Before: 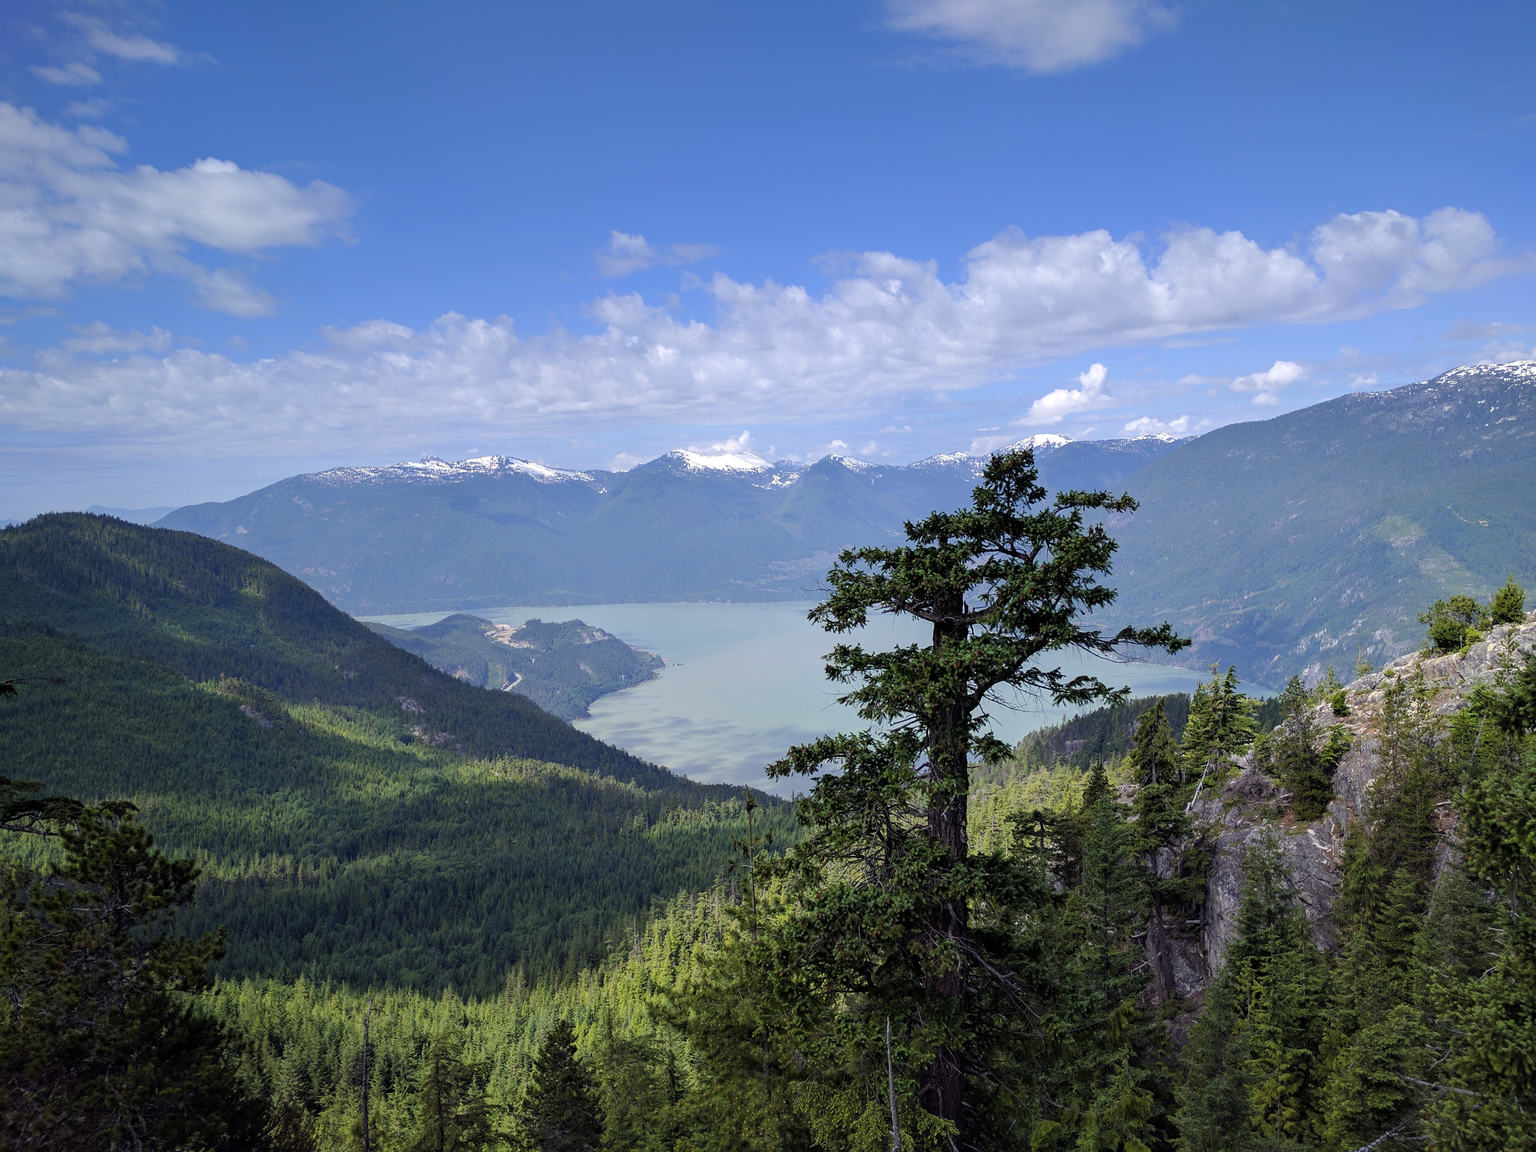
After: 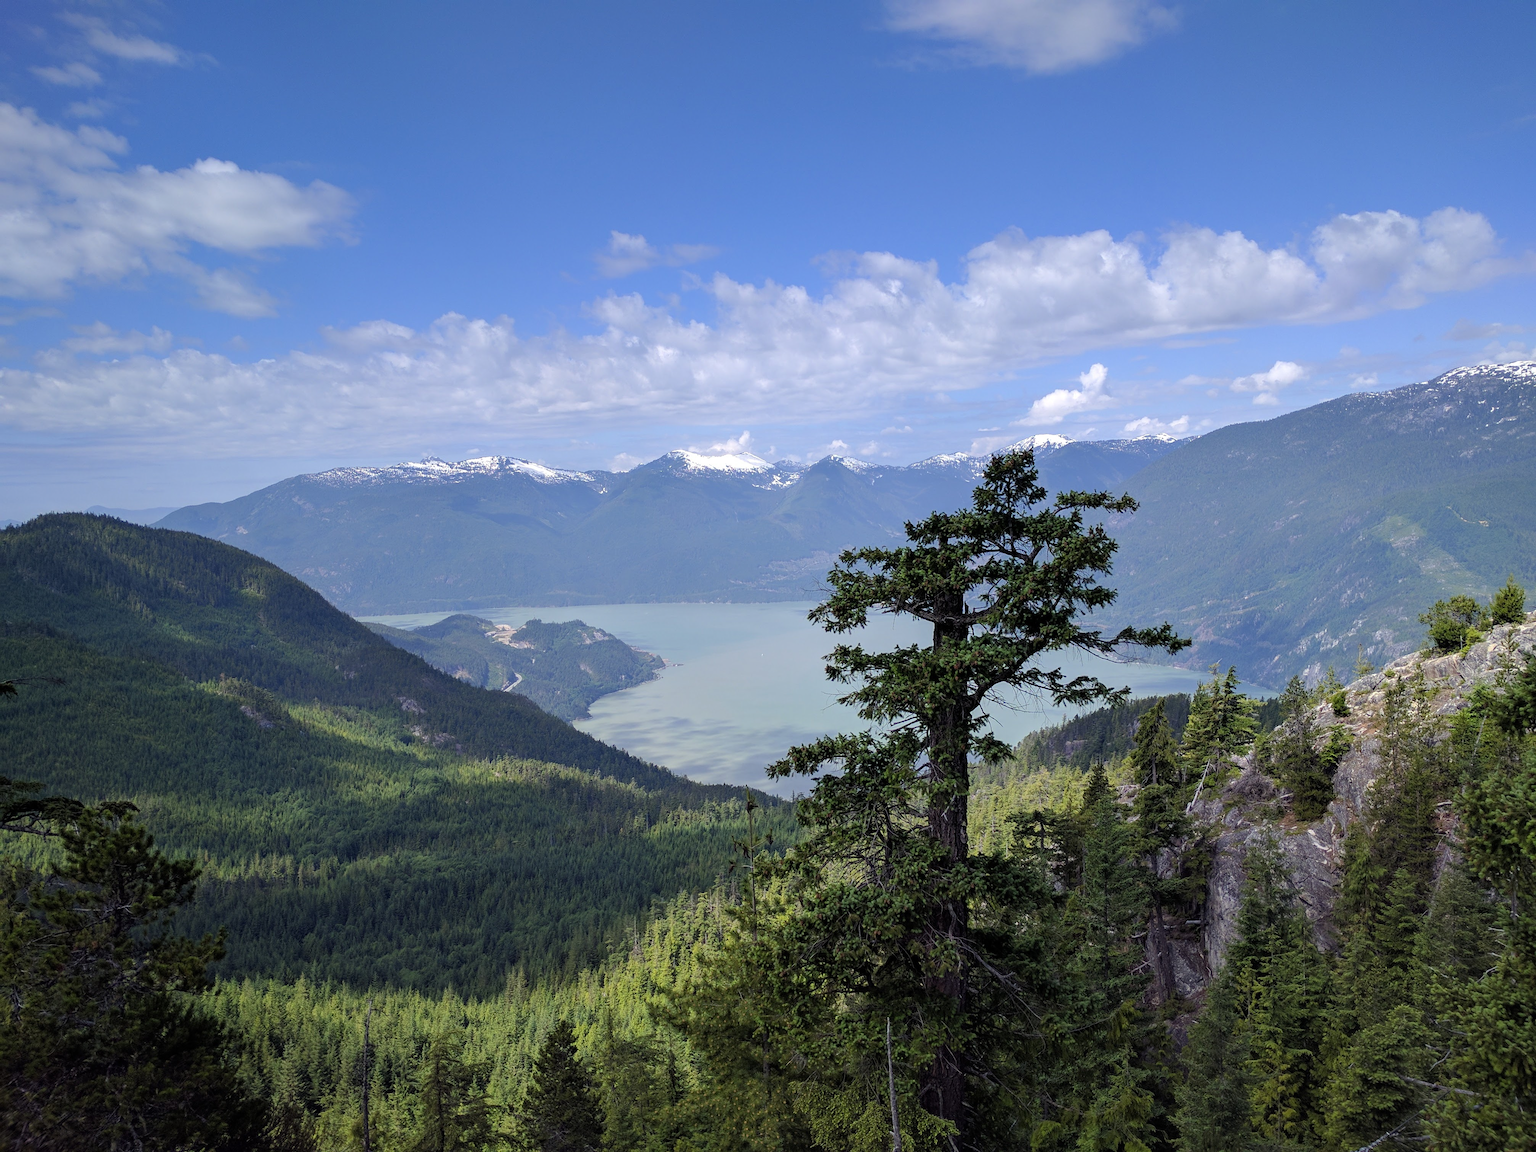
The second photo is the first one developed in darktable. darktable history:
color correction: highlights b* -0.009, saturation 0.982
